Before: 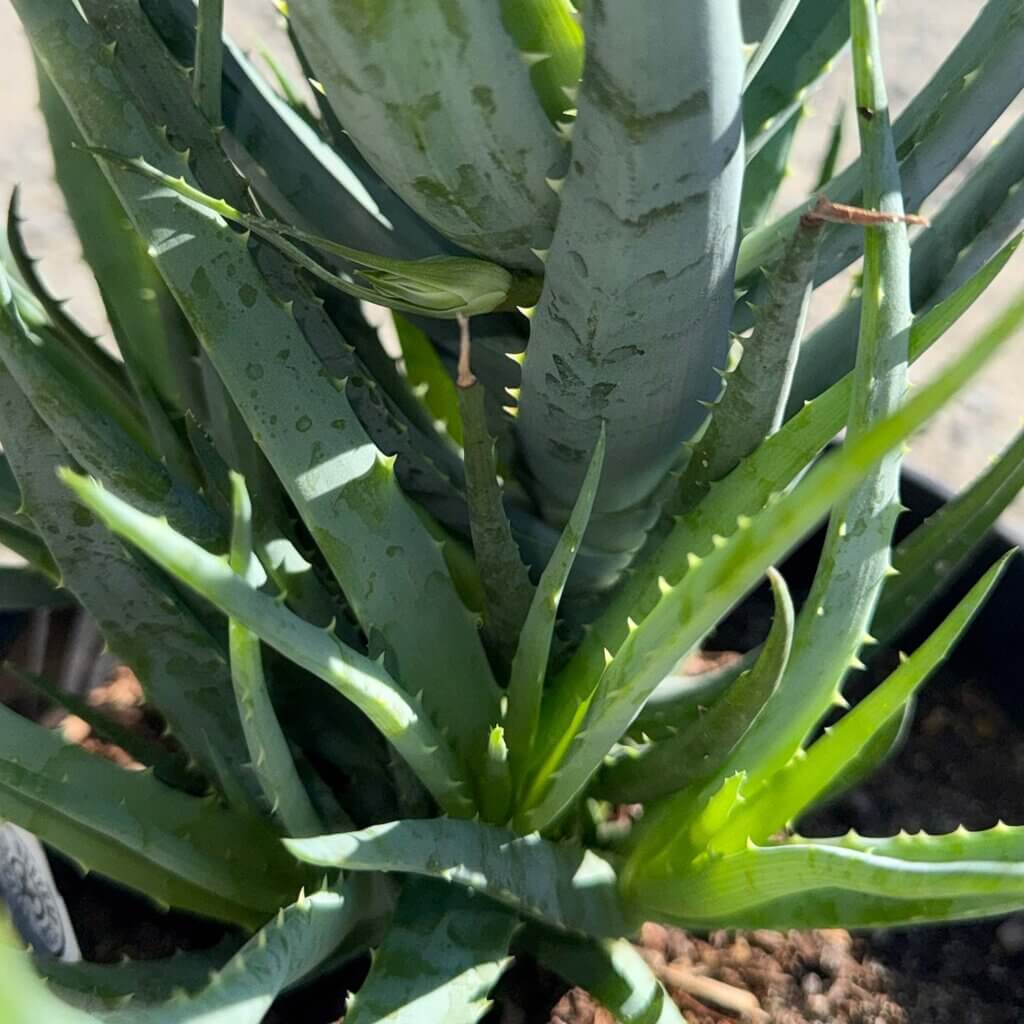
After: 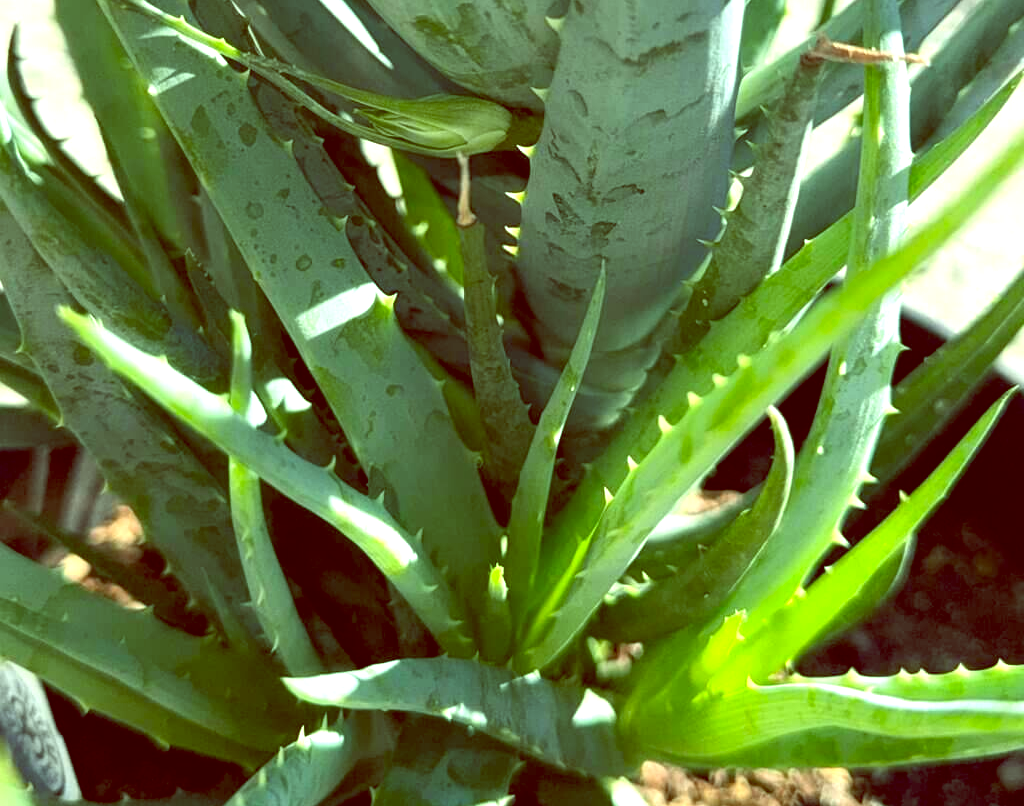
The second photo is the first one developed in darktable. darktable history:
exposure: black level correction 0, exposure 0.953 EV, compensate exposure bias true, compensate highlight preservation false
color balance: lift [1, 1.015, 0.987, 0.985], gamma [1, 0.959, 1.042, 0.958], gain [0.927, 0.938, 1.072, 0.928], contrast 1.5%
crop and rotate: top 15.774%, bottom 5.506%
